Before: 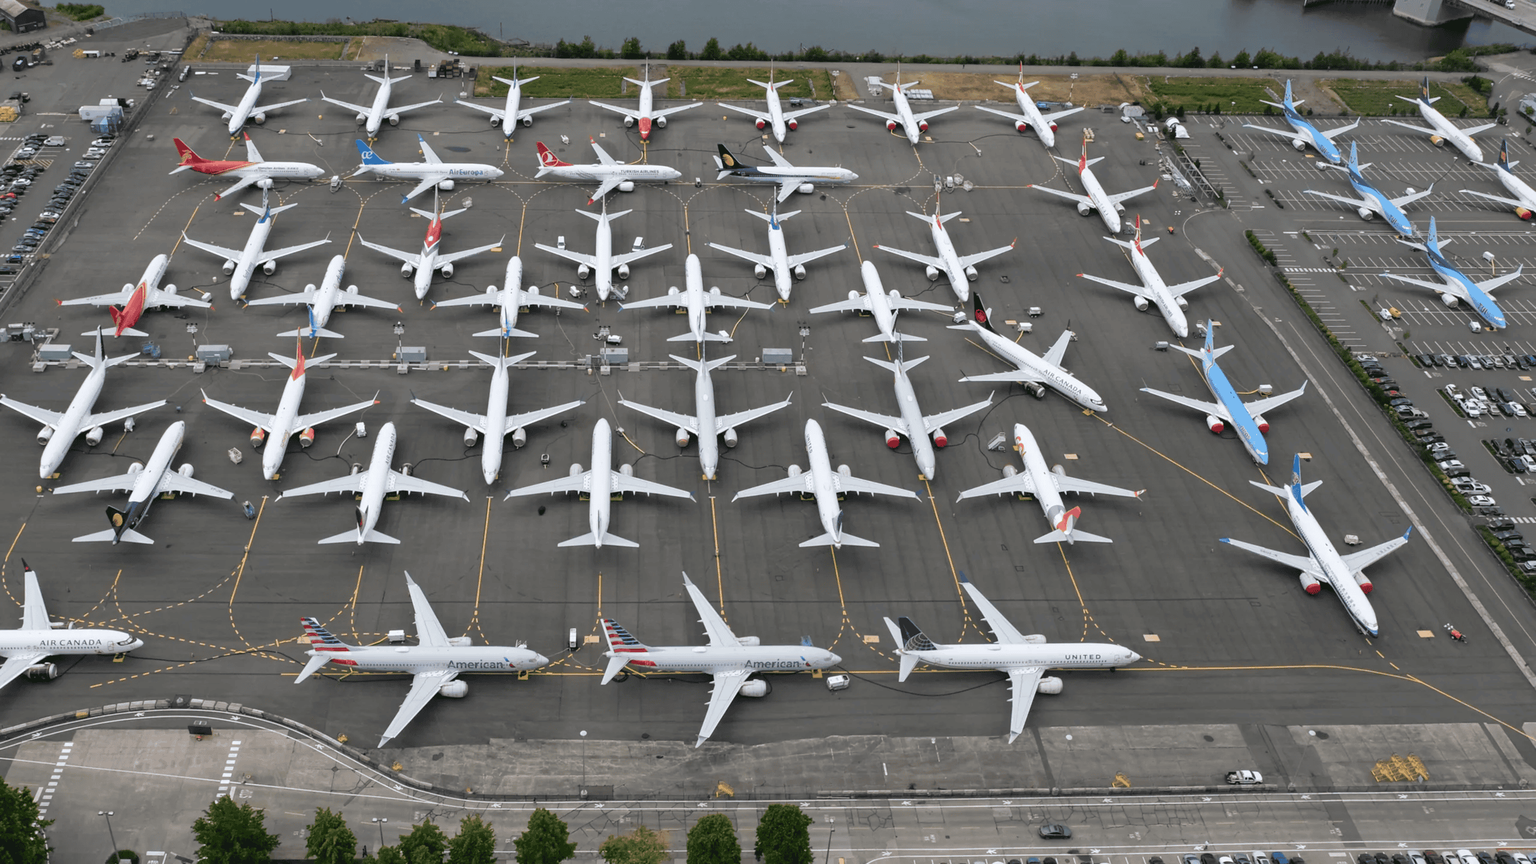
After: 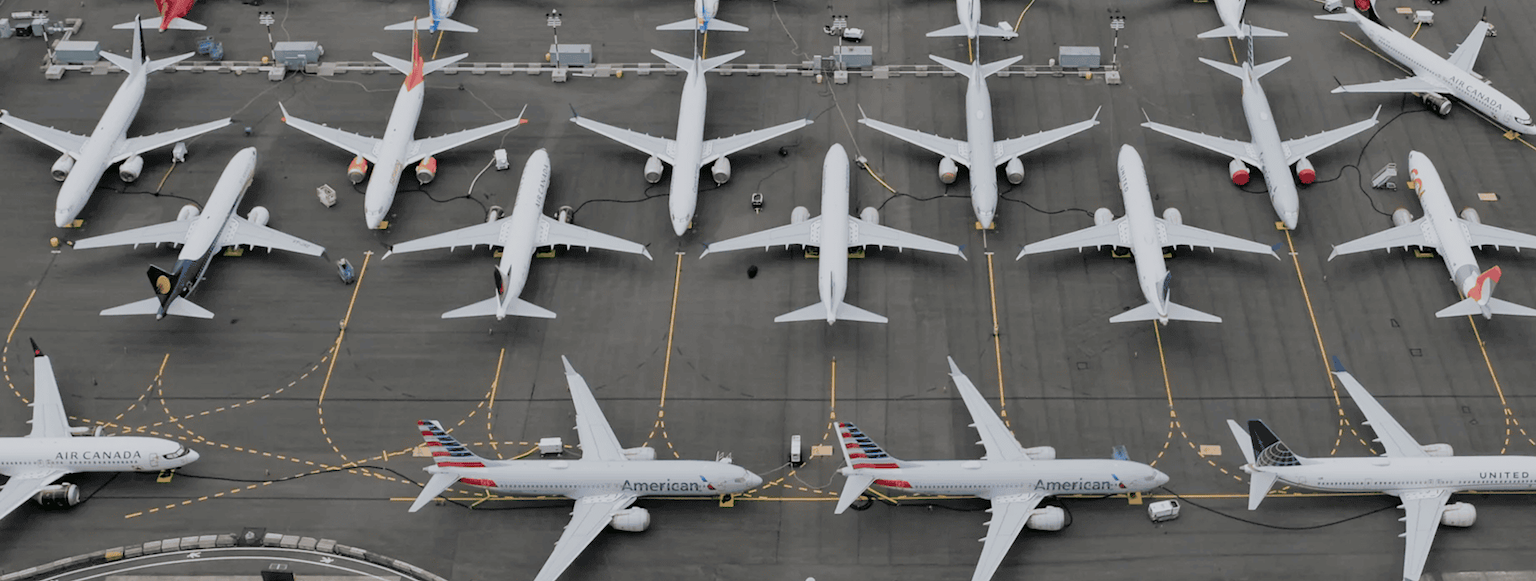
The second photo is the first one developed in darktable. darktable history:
filmic rgb: black relative exposure -7.65 EV, white relative exposure 4.56 EV, hardness 3.61
crop: top 36.498%, right 27.964%, bottom 14.995%
